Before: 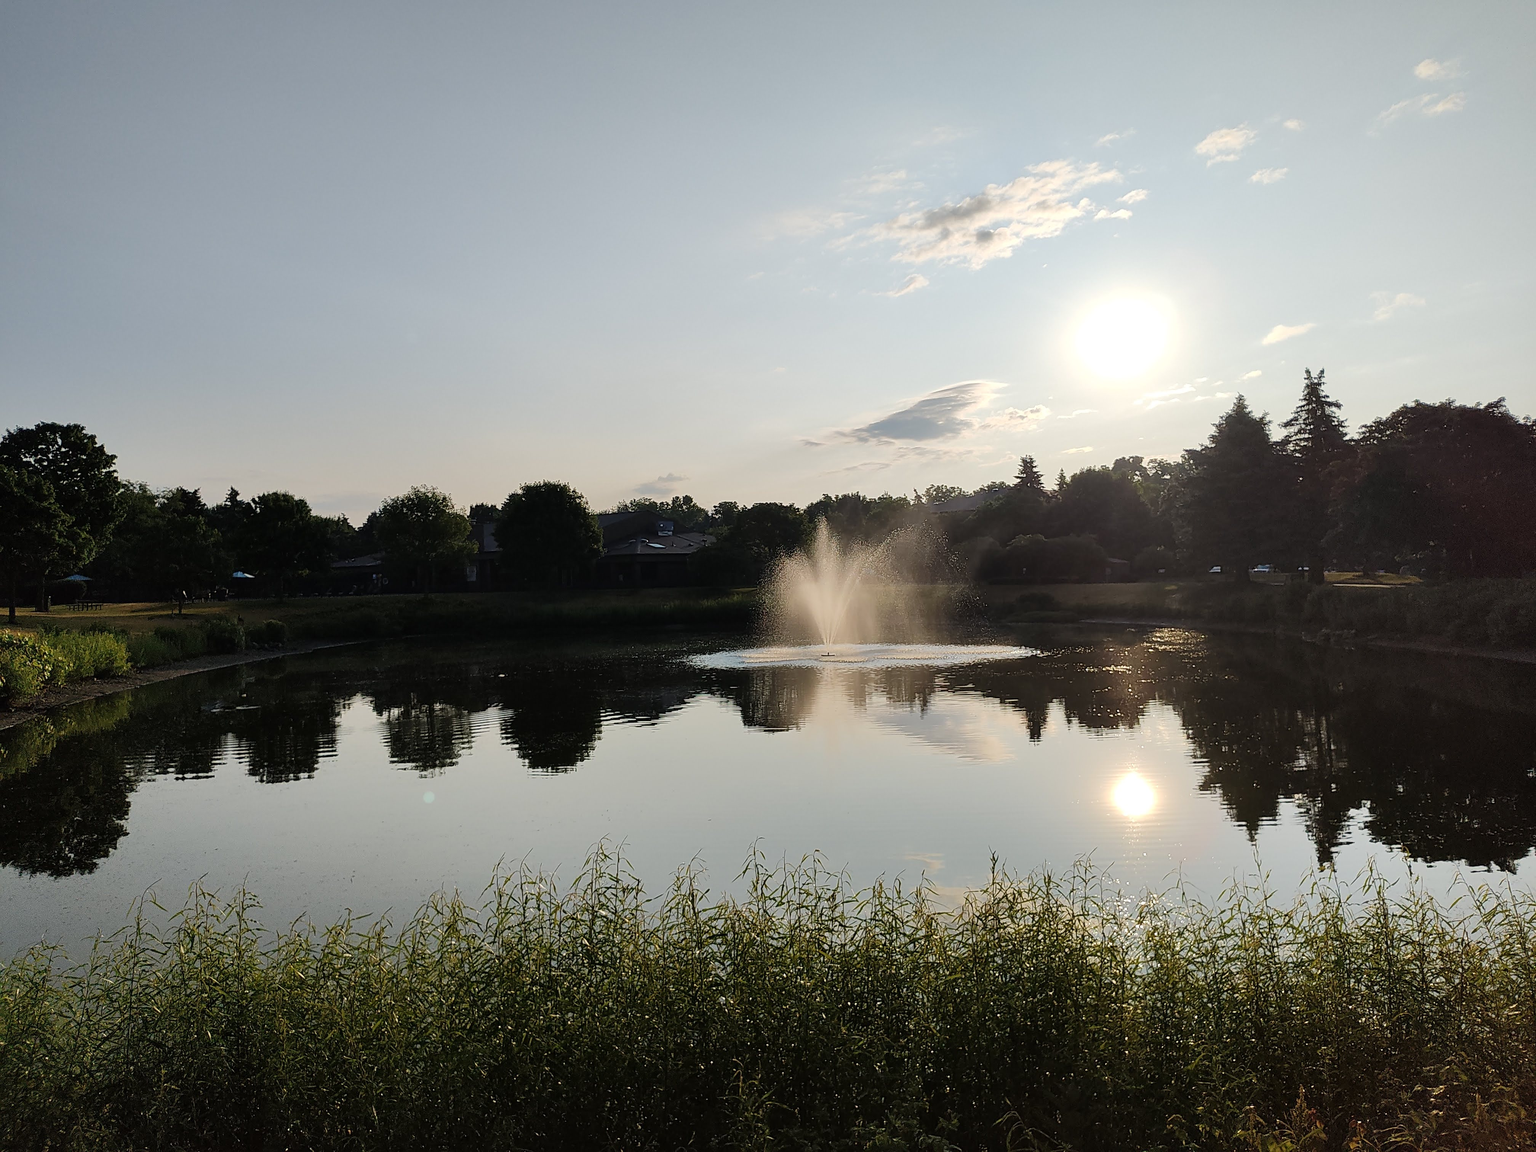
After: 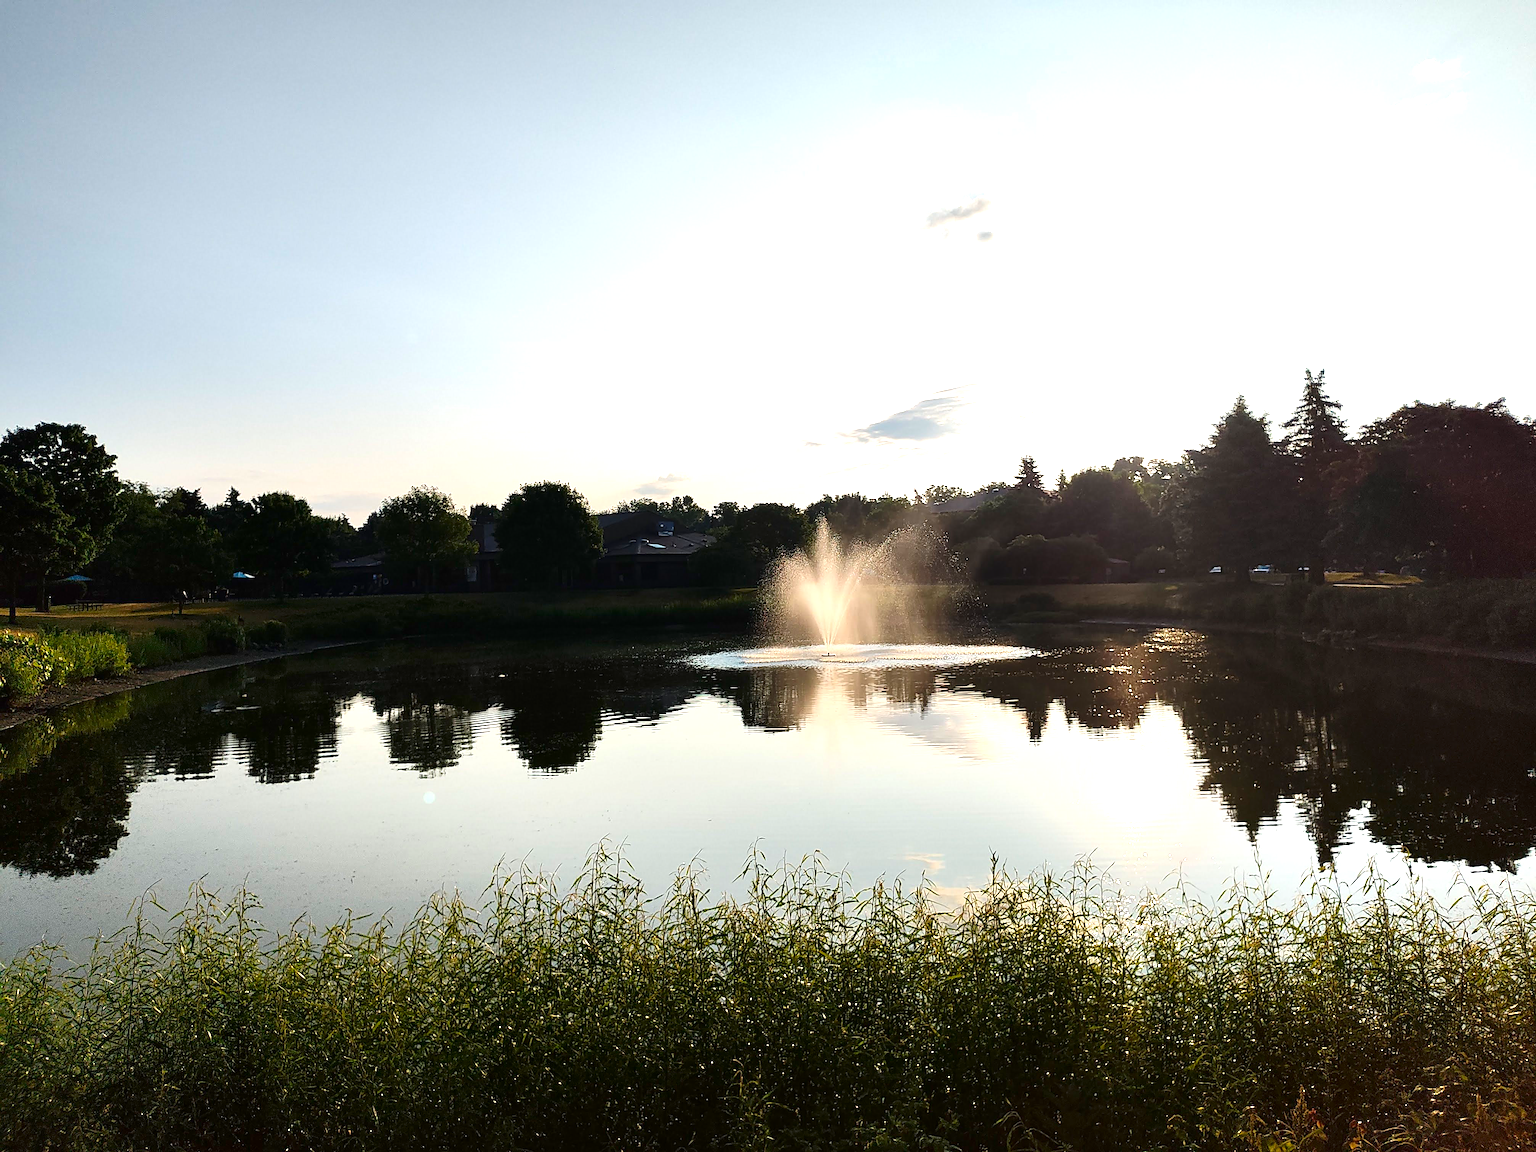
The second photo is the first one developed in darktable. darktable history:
exposure: black level correction 0, exposure 1 EV, compensate exposure bias true, compensate highlight preservation false
contrast brightness saturation: contrast 0.07, brightness -0.13, saturation 0.06
